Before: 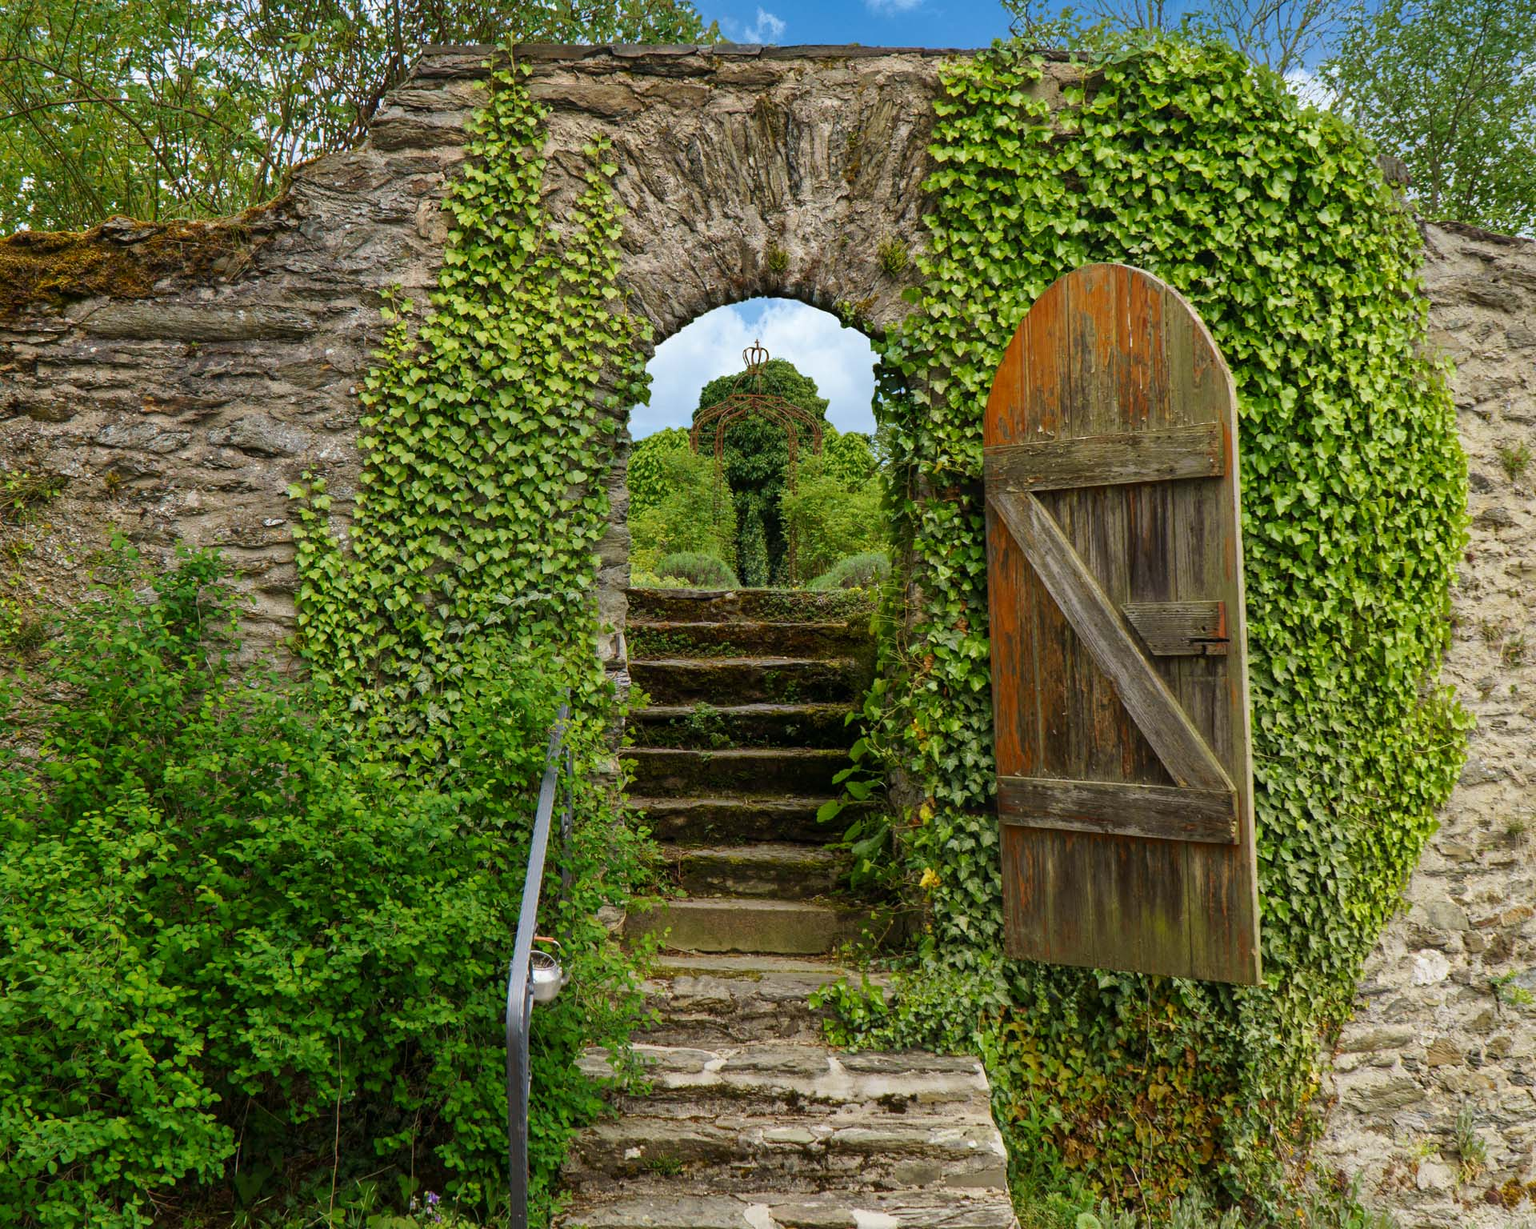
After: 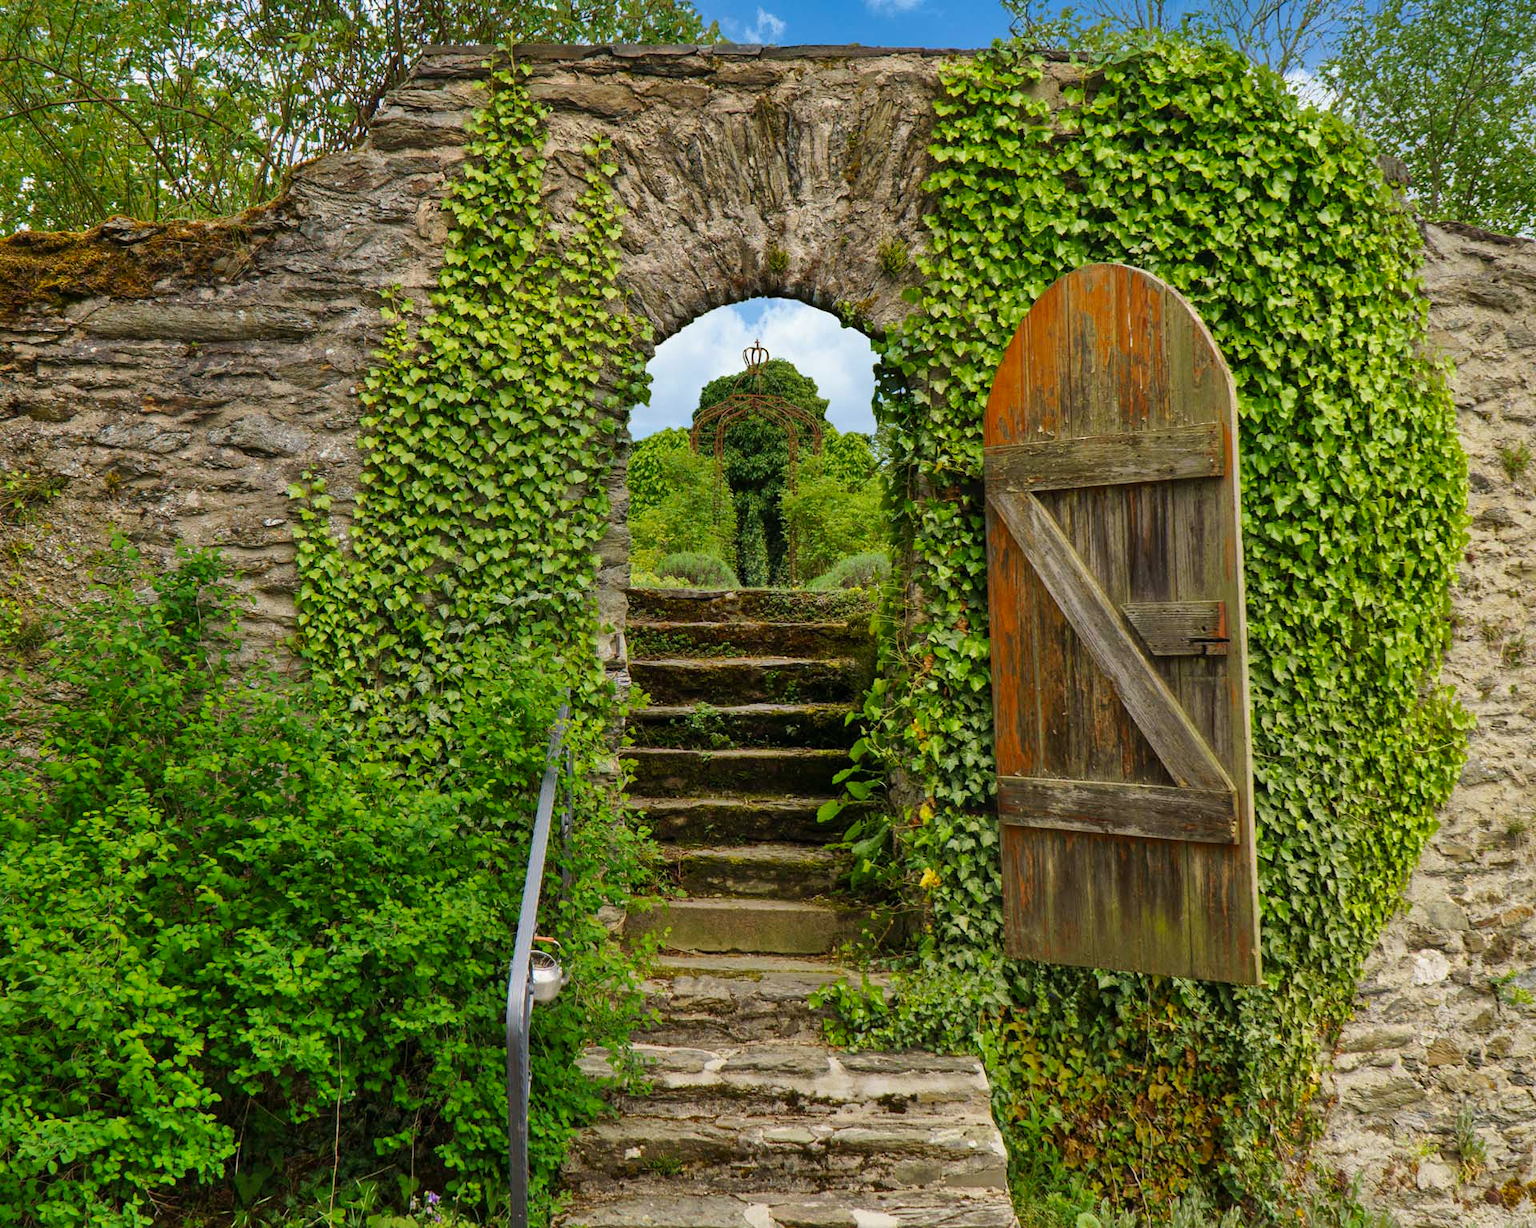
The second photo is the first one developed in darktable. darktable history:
color correction: highlights a* 0.756, highlights b* 2.89, saturation 1.09
shadows and highlights: soften with gaussian
